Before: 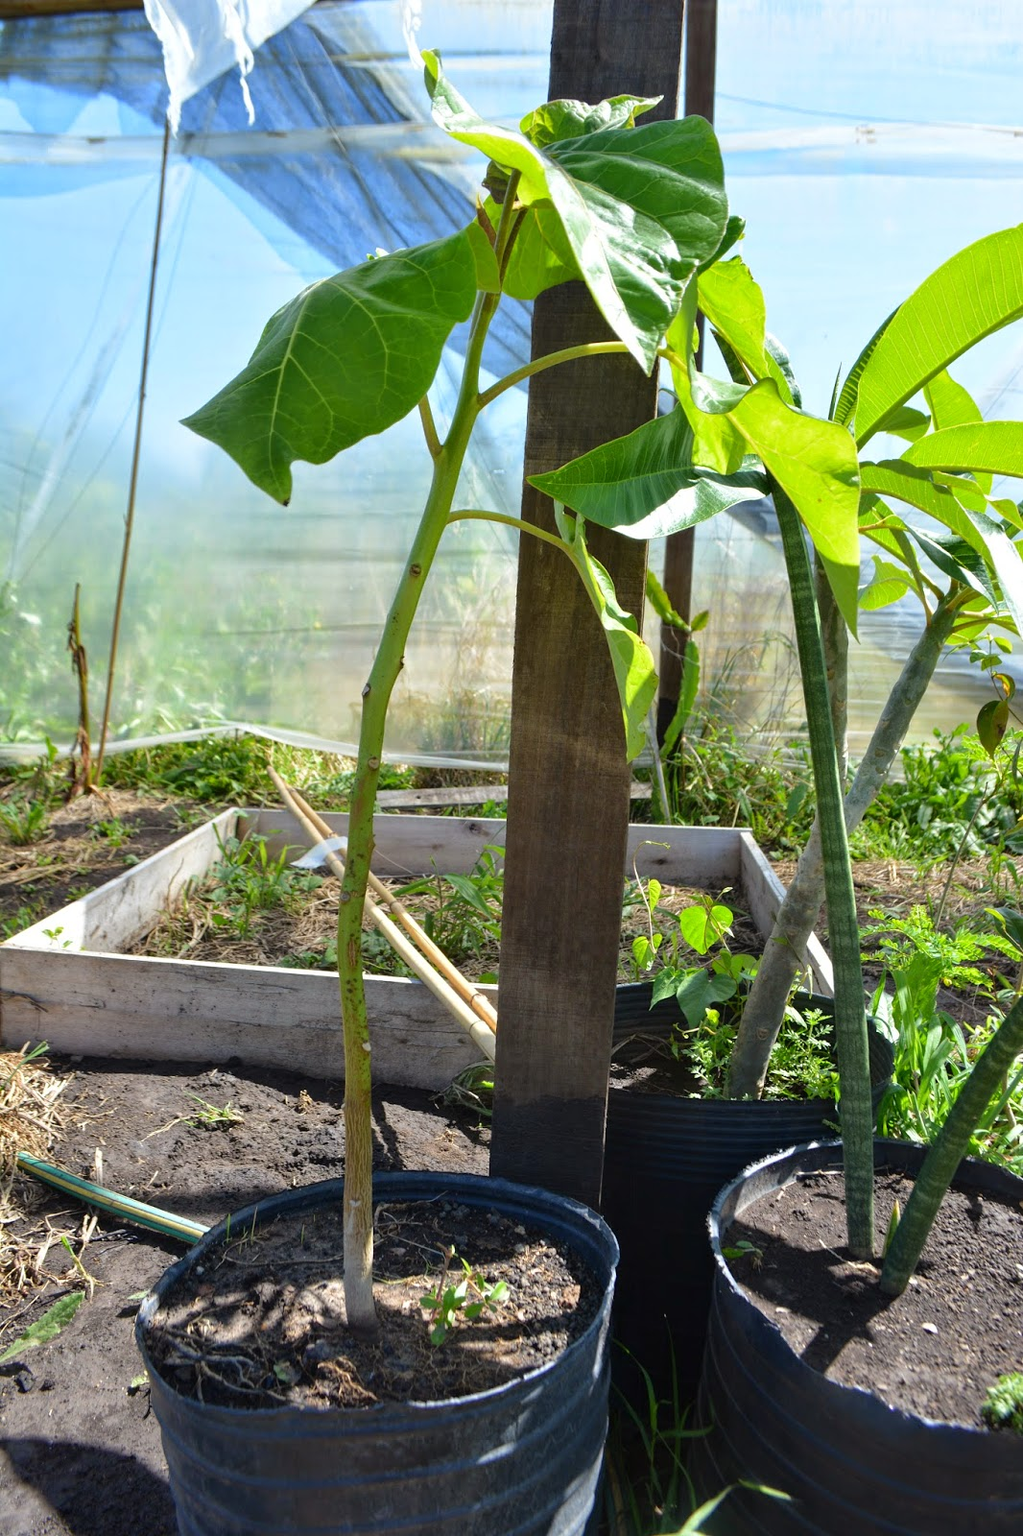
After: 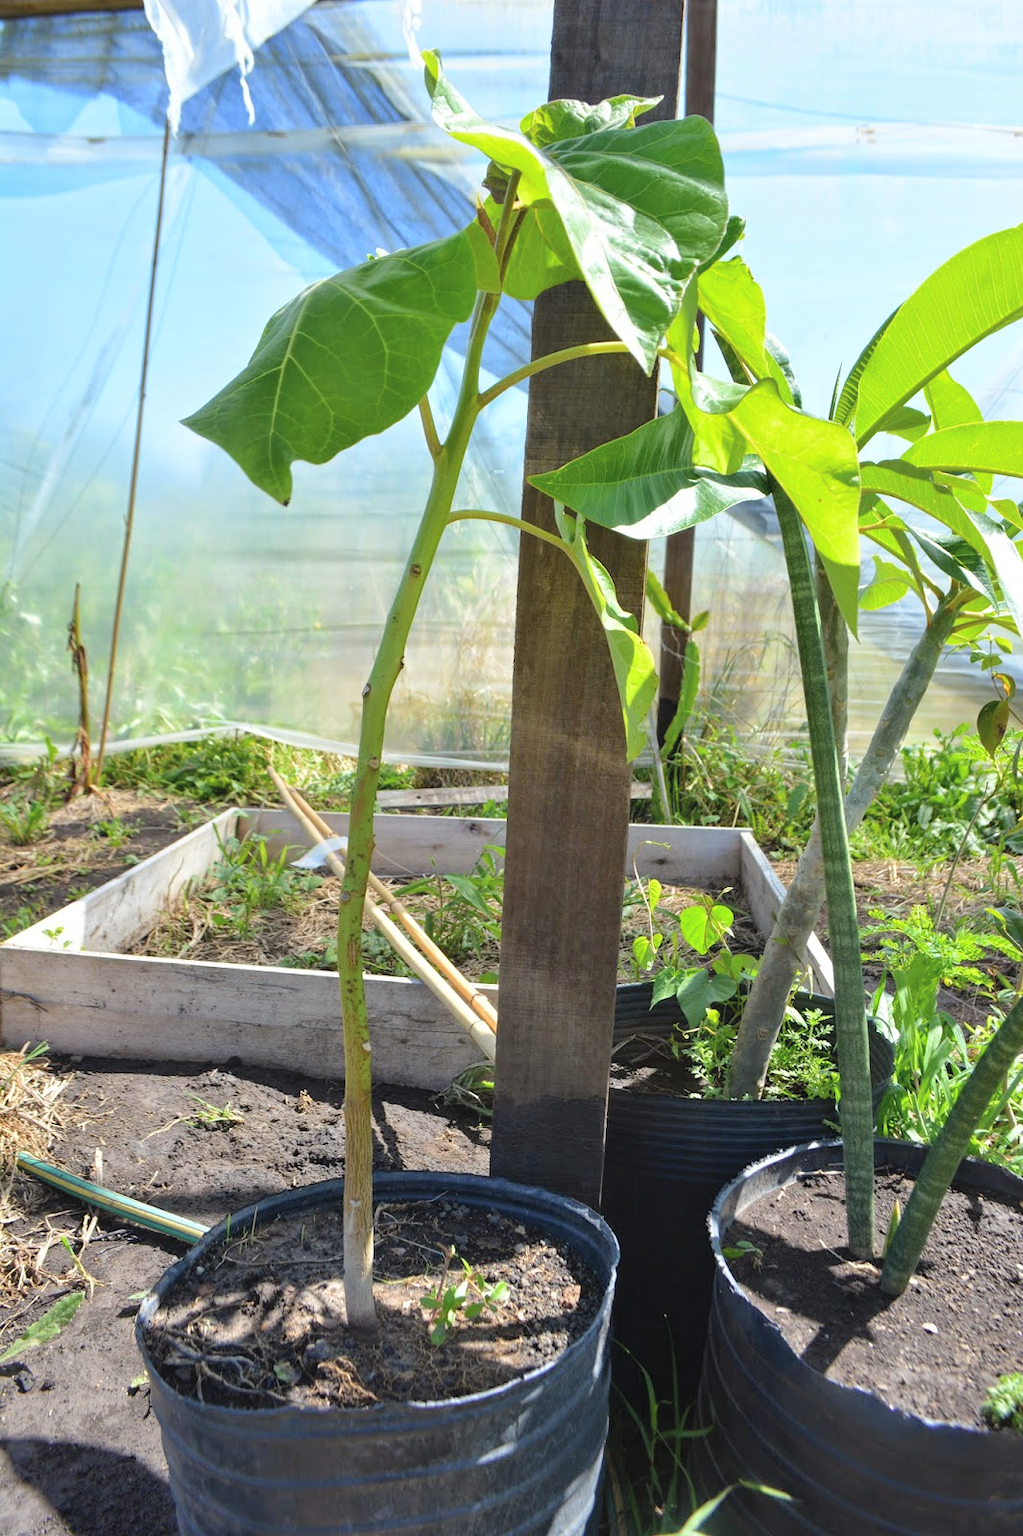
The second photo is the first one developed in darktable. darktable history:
contrast brightness saturation: brightness 0.152
